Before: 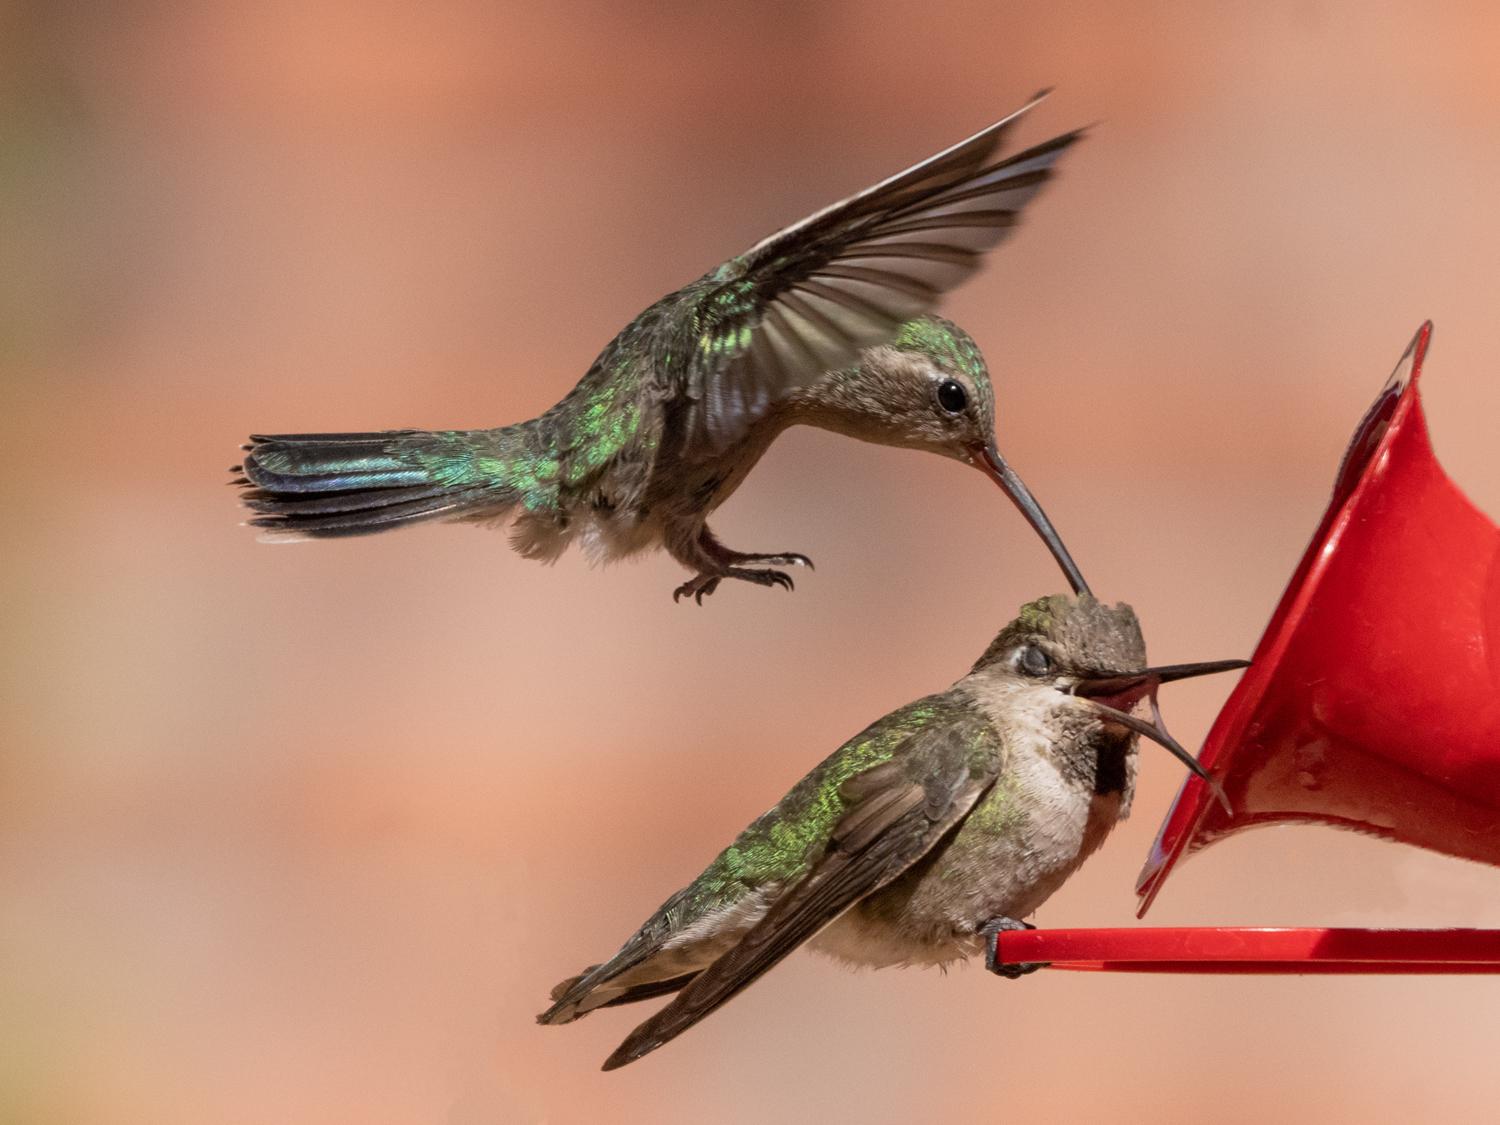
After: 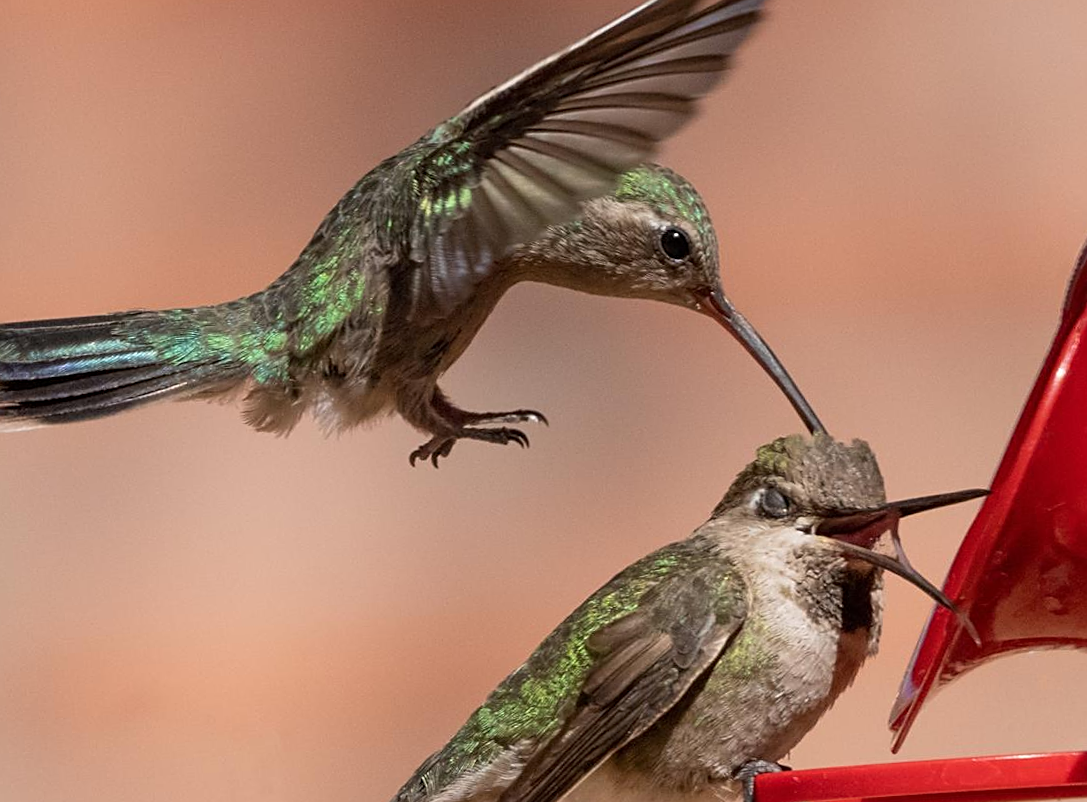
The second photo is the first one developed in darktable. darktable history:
crop: left 16.768%, top 8.653%, right 8.362%, bottom 12.485%
sharpen: on, module defaults
rotate and perspective: rotation -3.52°, crop left 0.036, crop right 0.964, crop top 0.081, crop bottom 0.919
